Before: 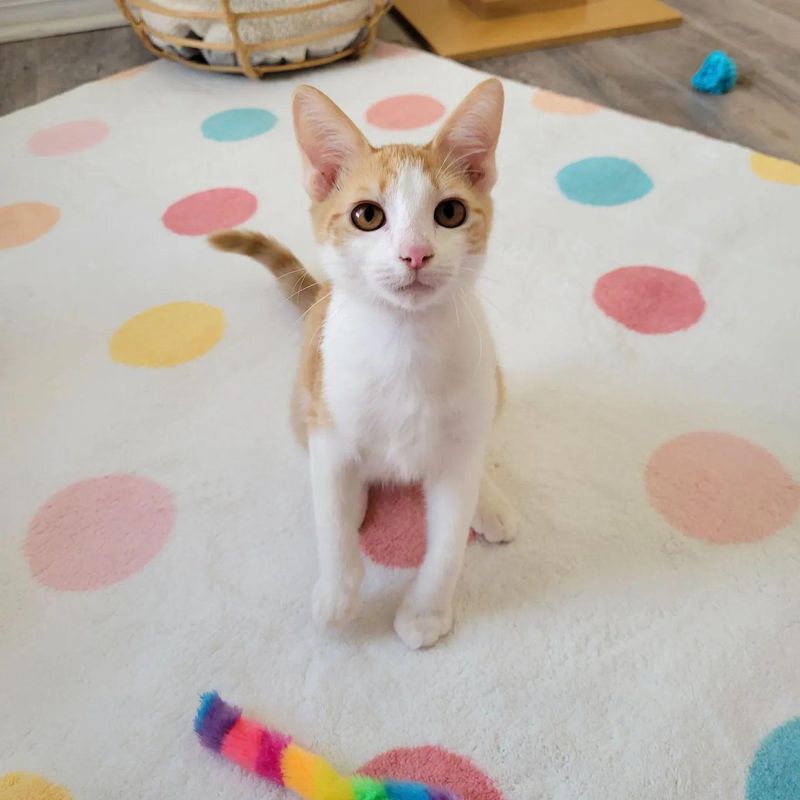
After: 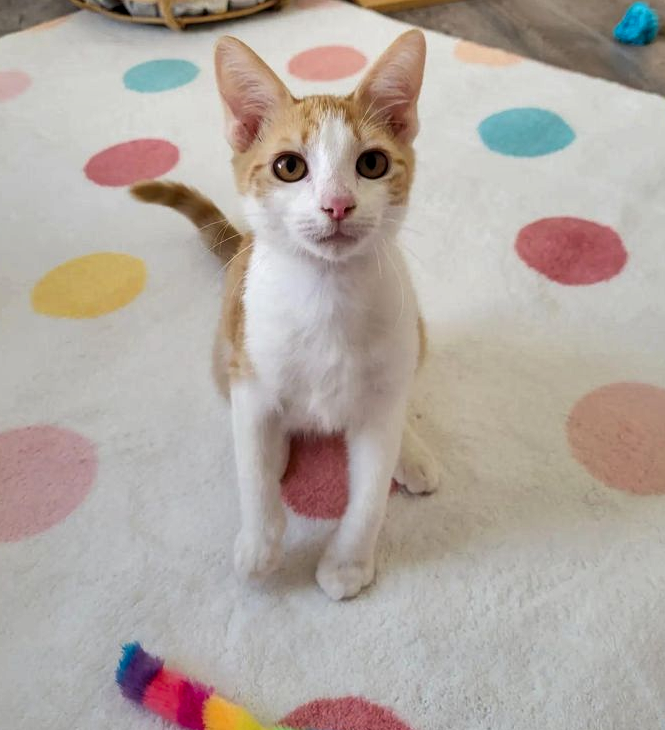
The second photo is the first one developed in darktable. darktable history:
crop: left 9.782%, top 6.247%, right 6.969%, bottom 2.461%
shadows and highlights: shadows 53.17, soften with gaussian
local contrast: on, module defaults
